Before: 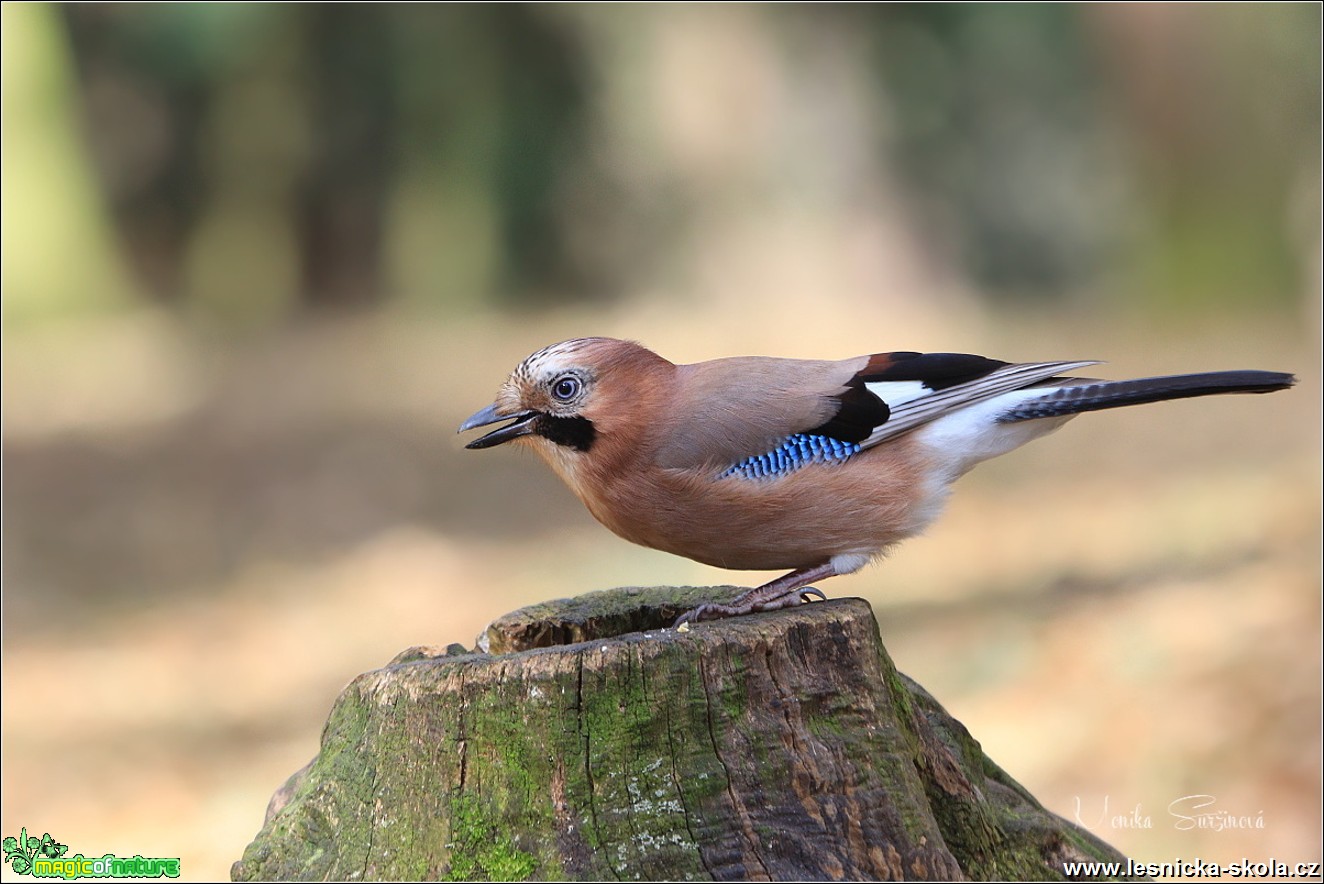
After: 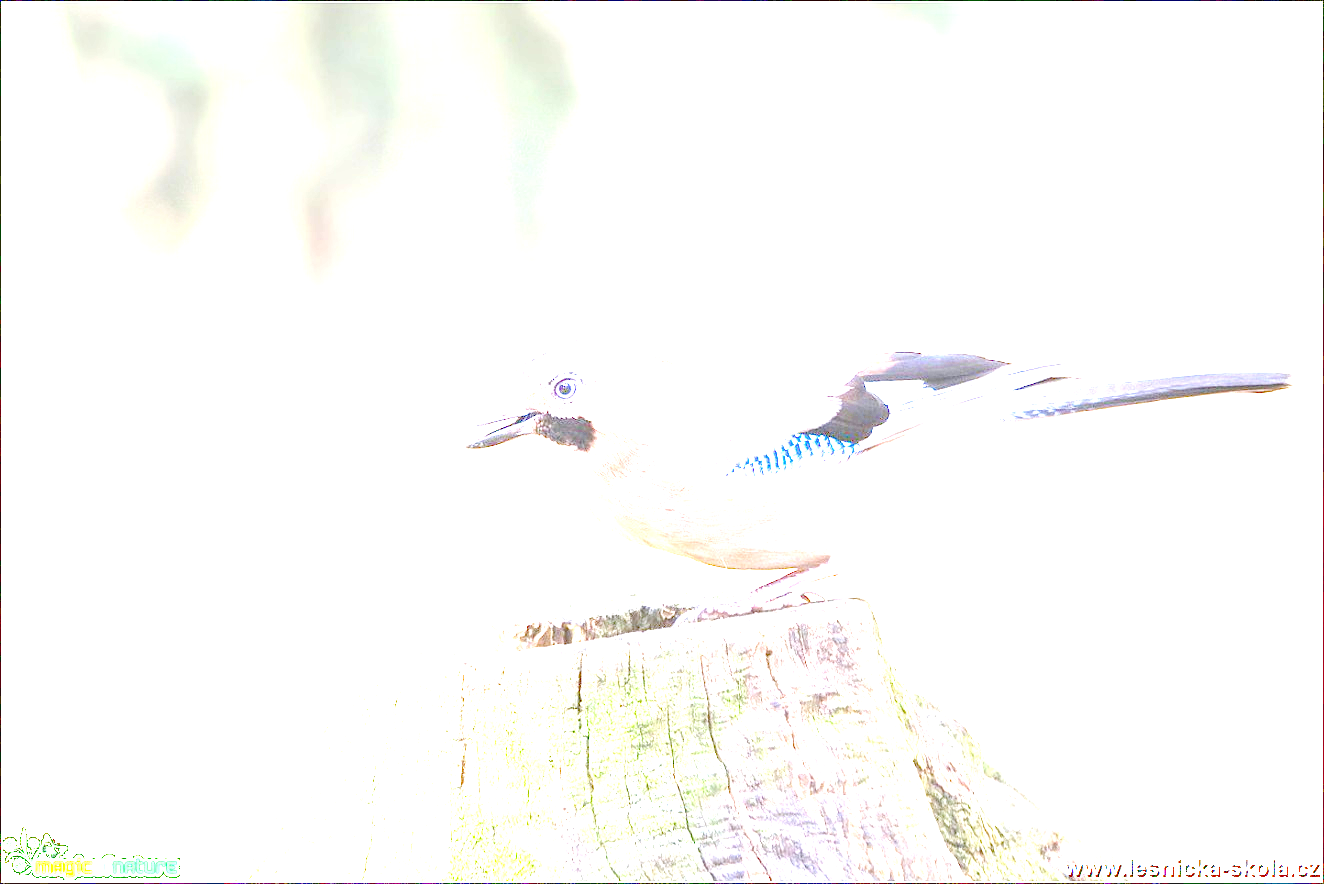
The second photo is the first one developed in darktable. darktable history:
white balance: red 1, blue 1.079
exposure: black level correction 0.005, exposure 2.084 EV, compensate highlight preservation false
local contrast: on, module defaults
